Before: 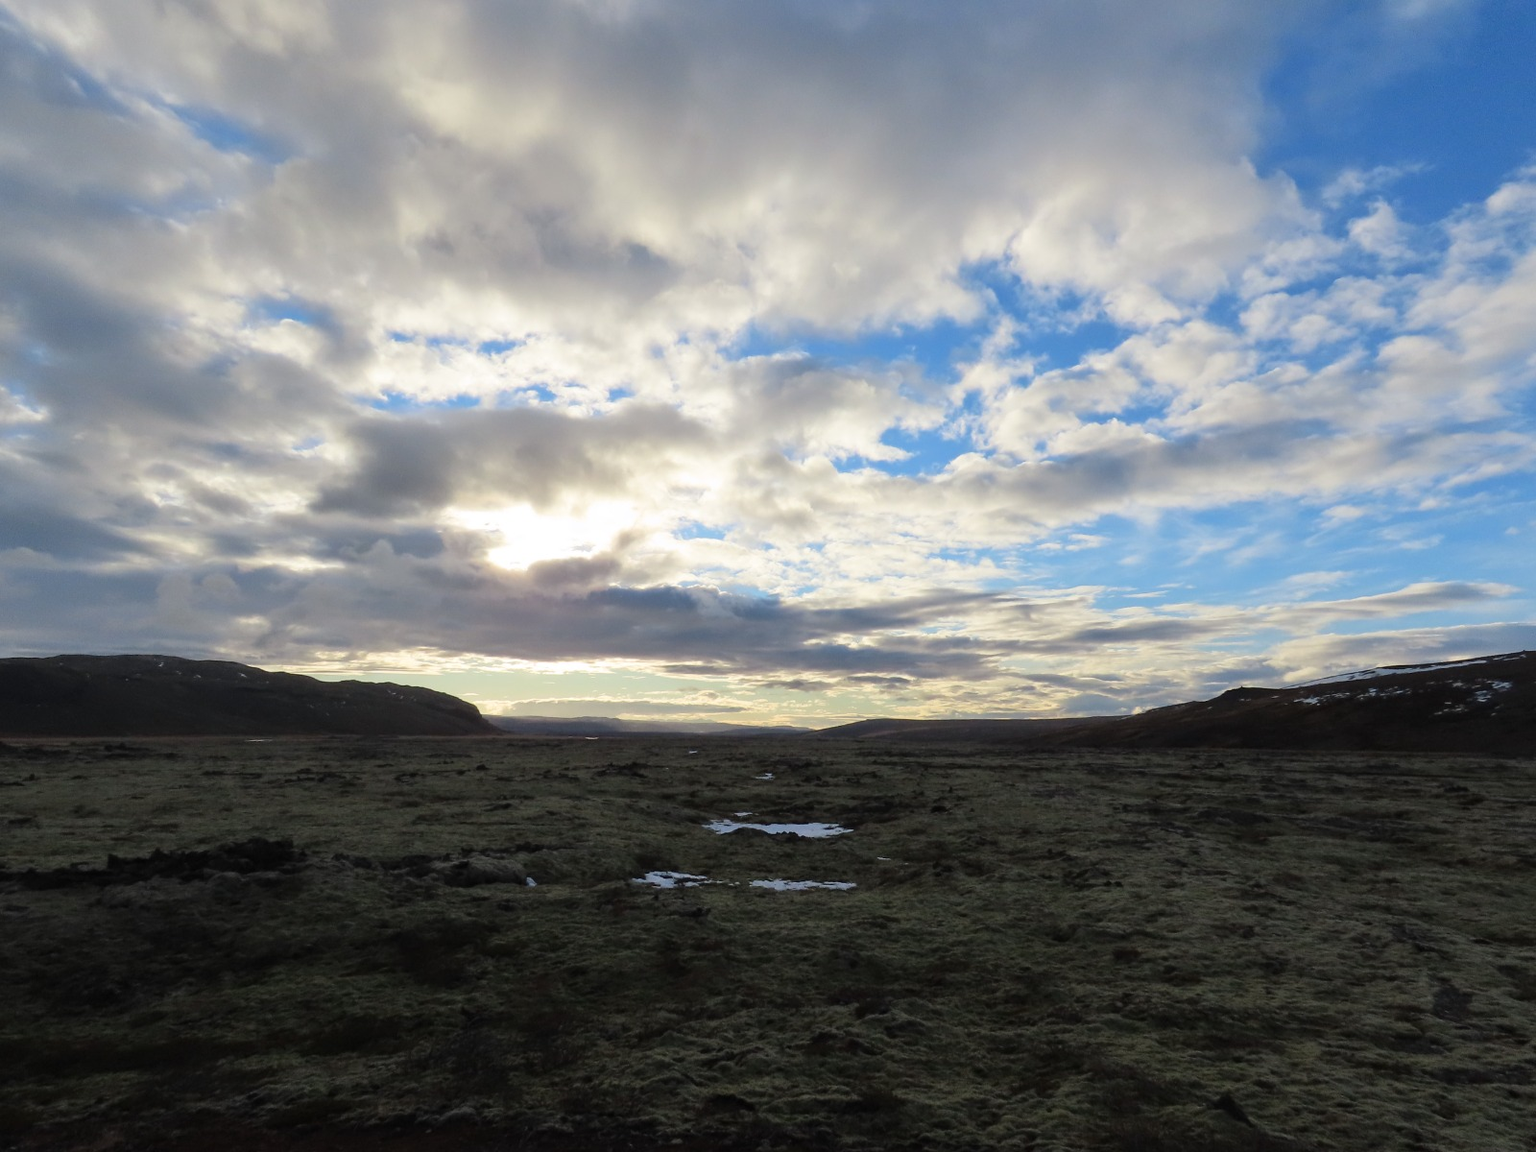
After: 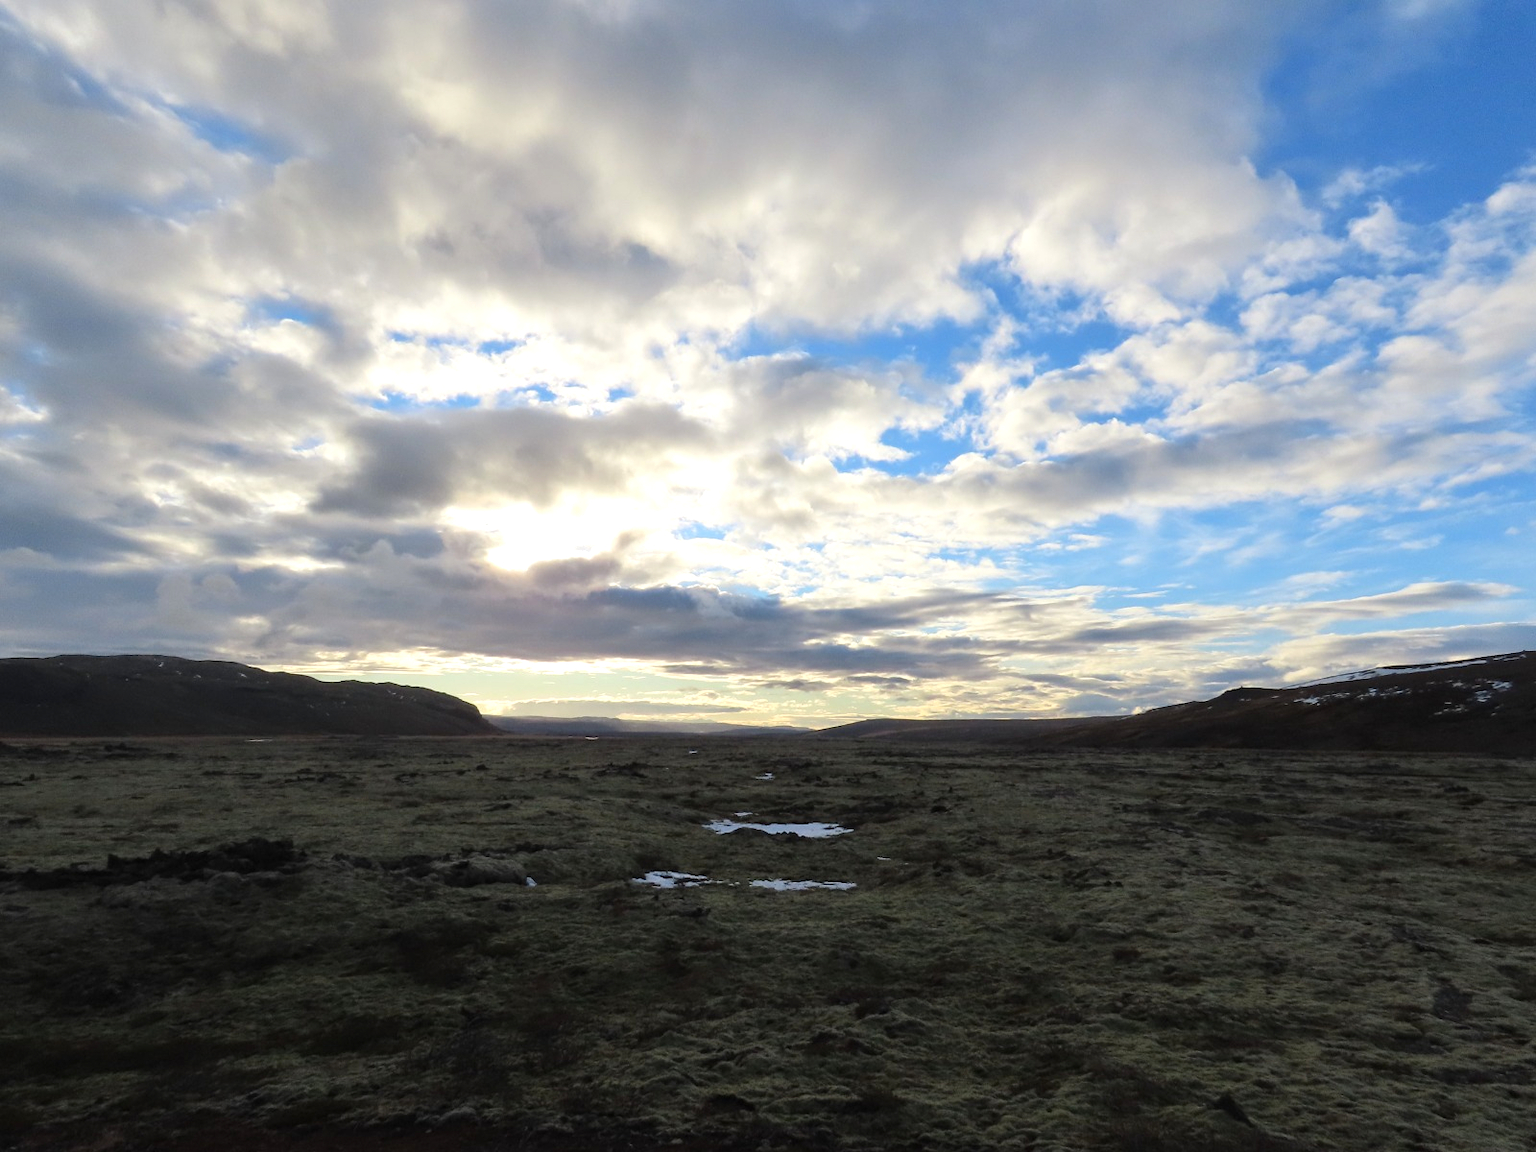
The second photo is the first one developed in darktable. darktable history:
exposure: exposure 0.299 EV, compensate exposure bias true, compensate highlight preservation false
tone equalizer: on, module defaults
